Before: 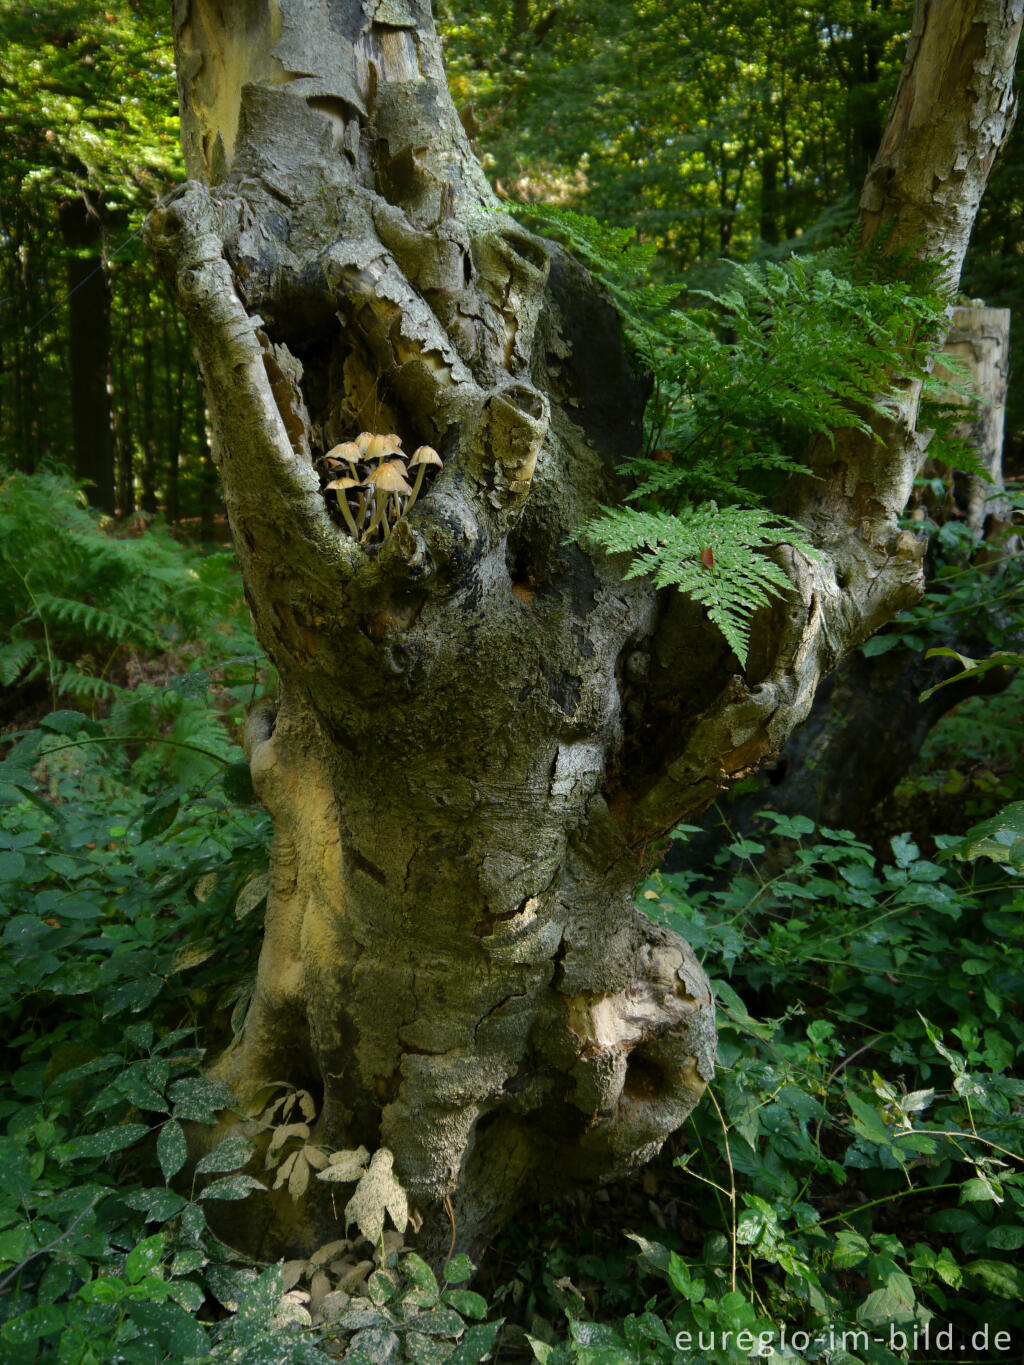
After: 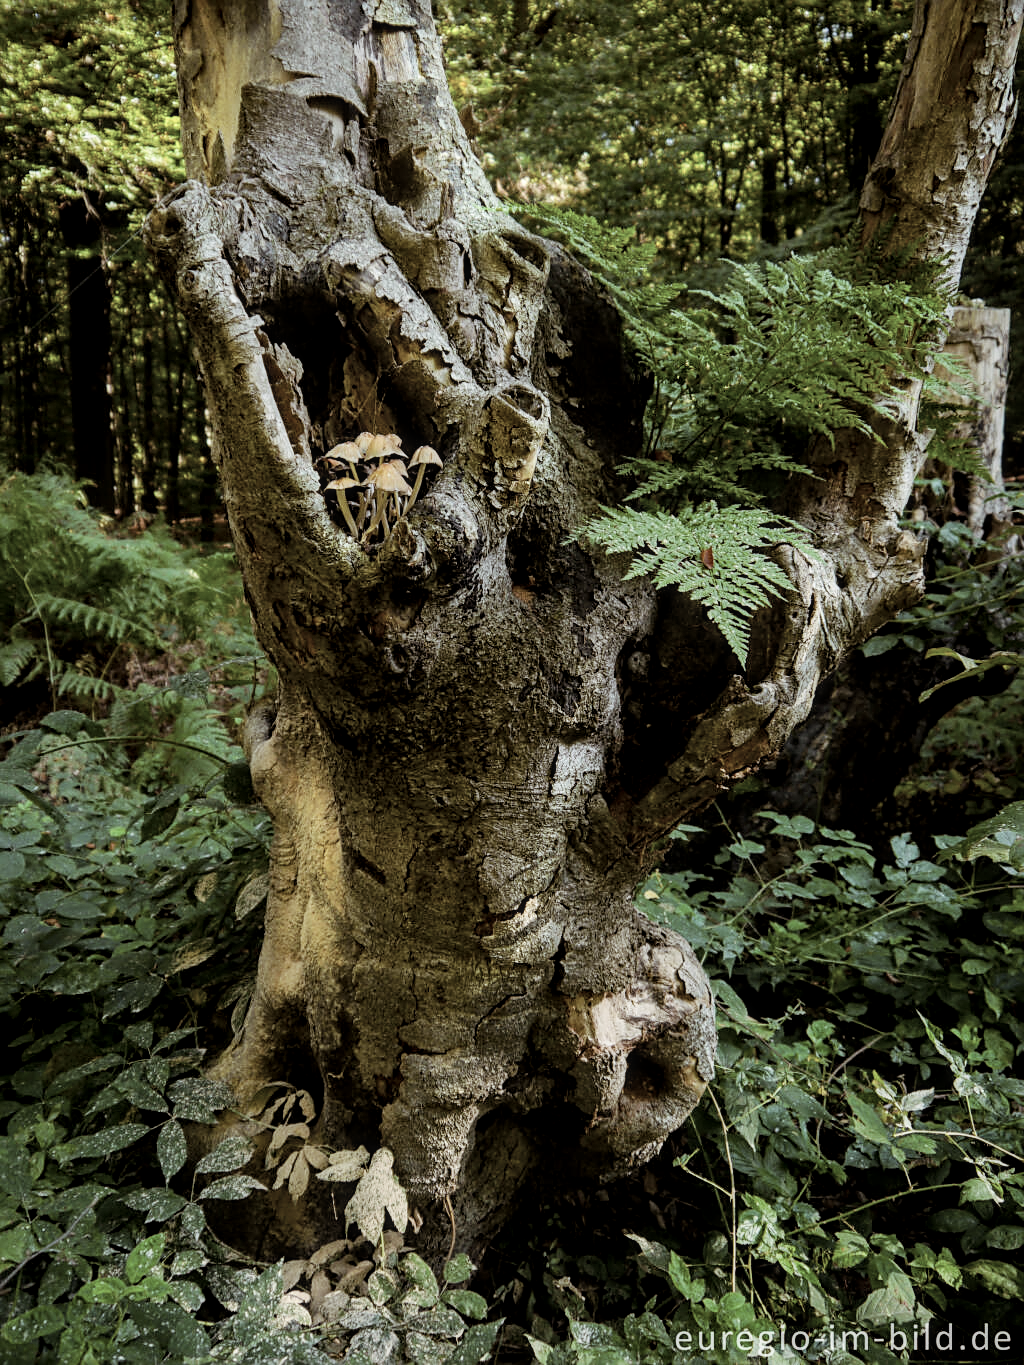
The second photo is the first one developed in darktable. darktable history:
filmic rgb: black relative exposure -7.65 EV, white relative exposure 4.56 EV, hardness 3.61
local contrast: on, module defaults
sharpen: on, module defaults
color balance rgb: shadows lift › chroma 9.571%, shadows lift › hue 45.99°, perceptual saturation grading › global saturation 0.654%, perceptual brilliance grading › global brilliance 20.339%
contrast brightness saturation: contrast 0.104, saturation -0.376
